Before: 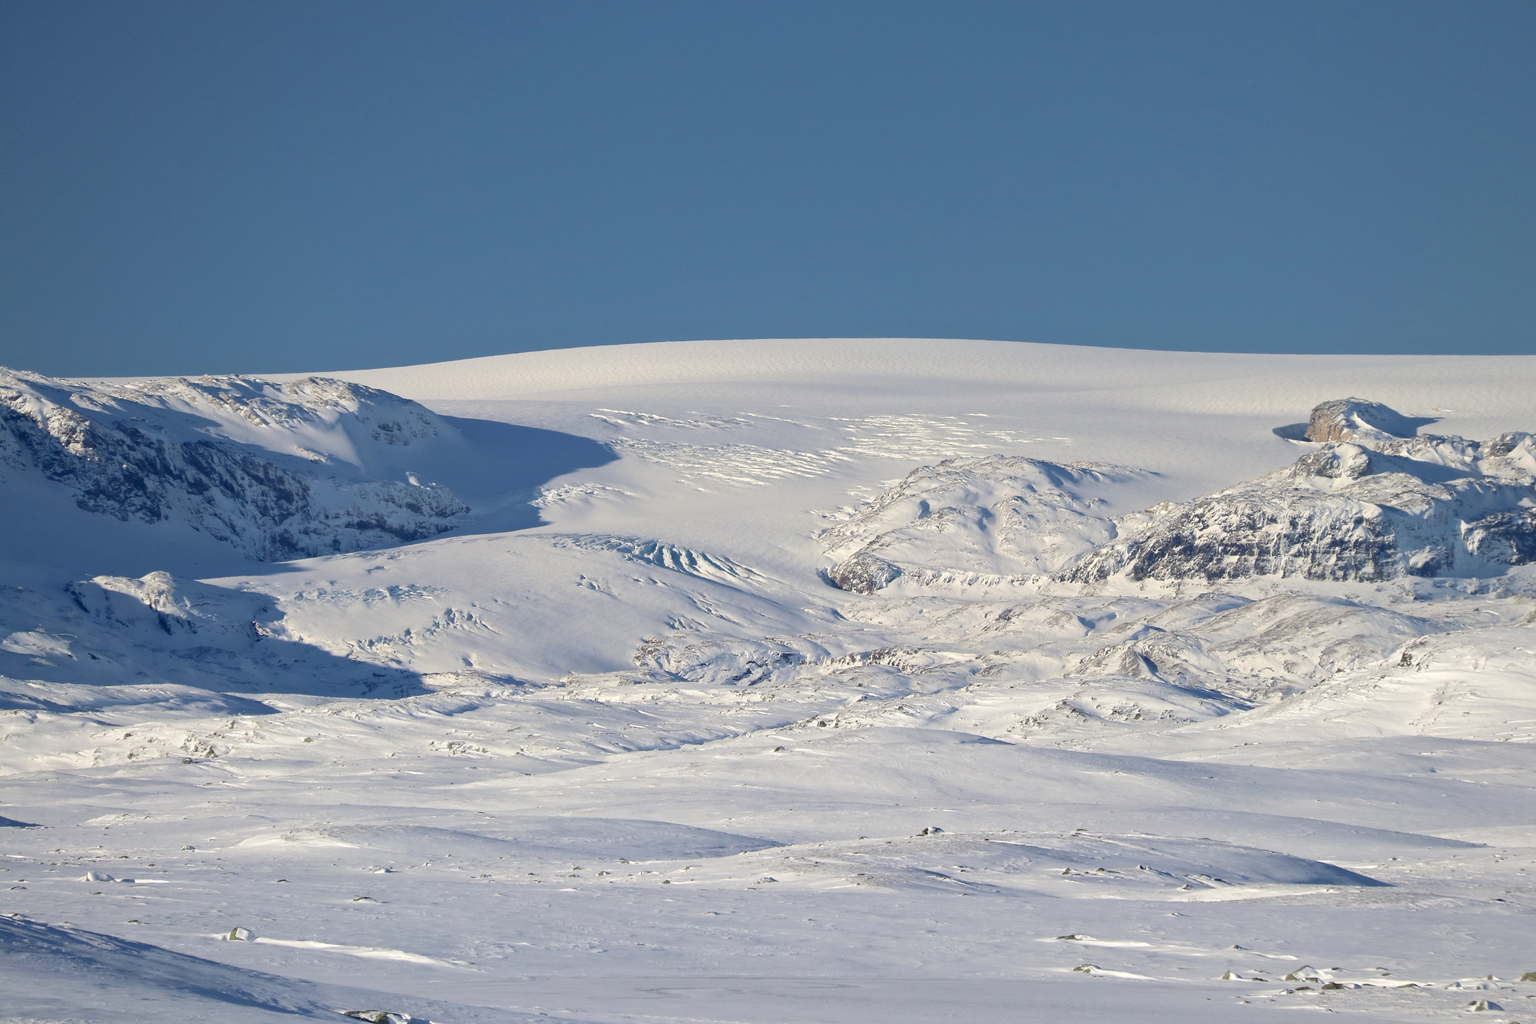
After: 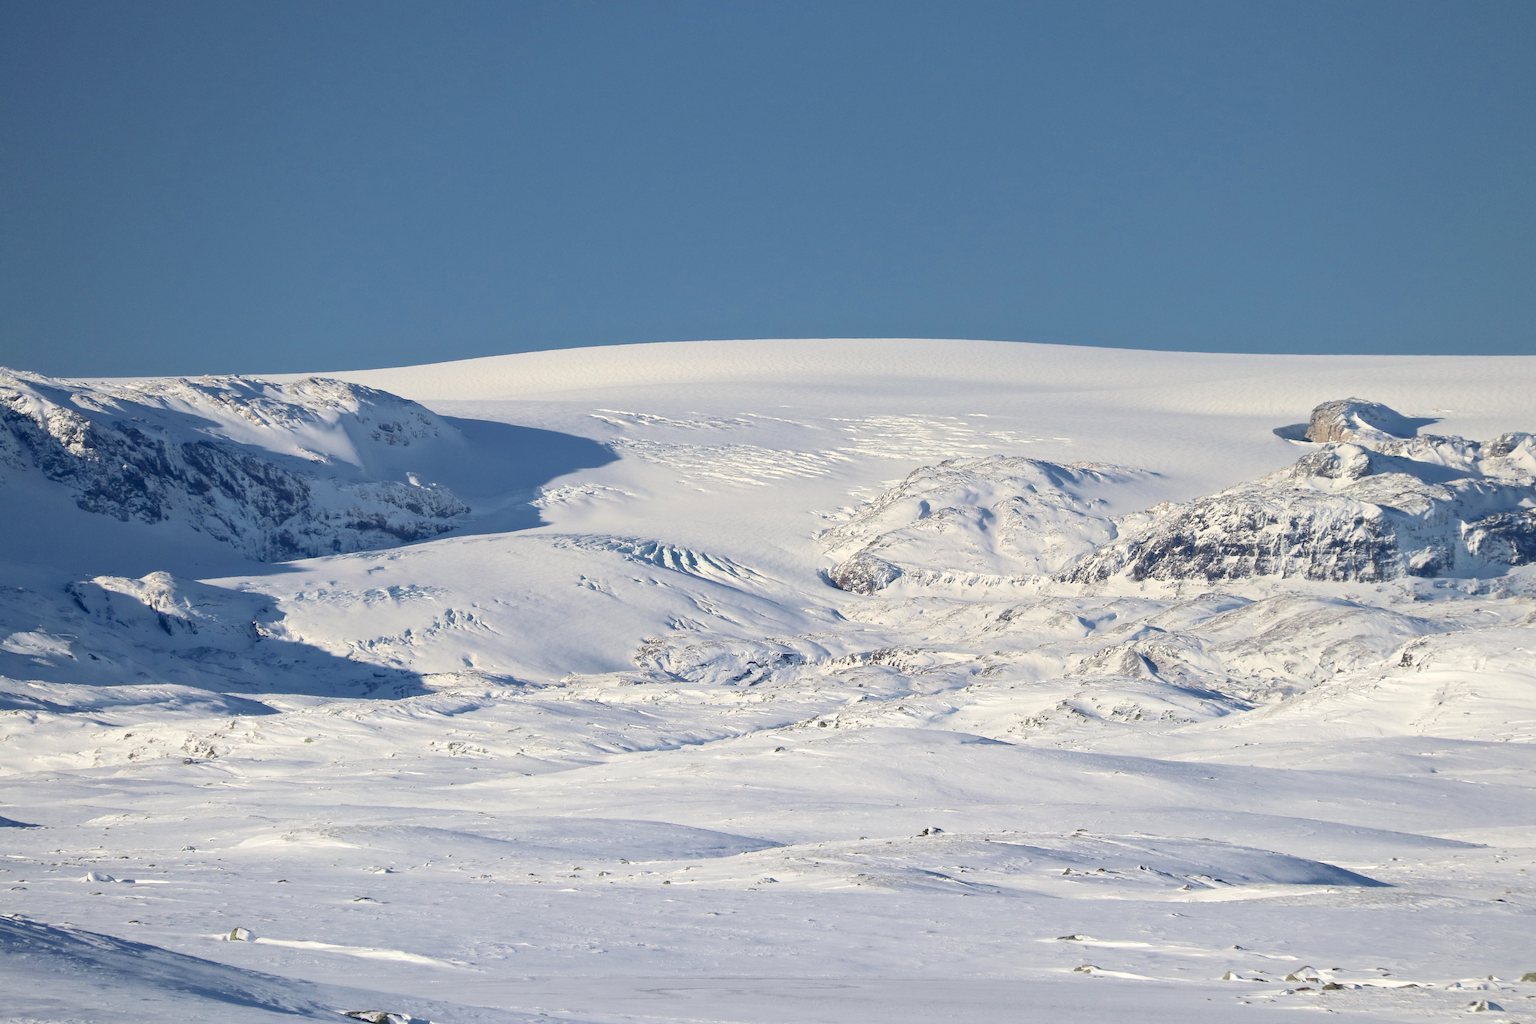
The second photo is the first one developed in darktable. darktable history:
contrast brightness saturation: contrast 0.147, brightness 0.052
